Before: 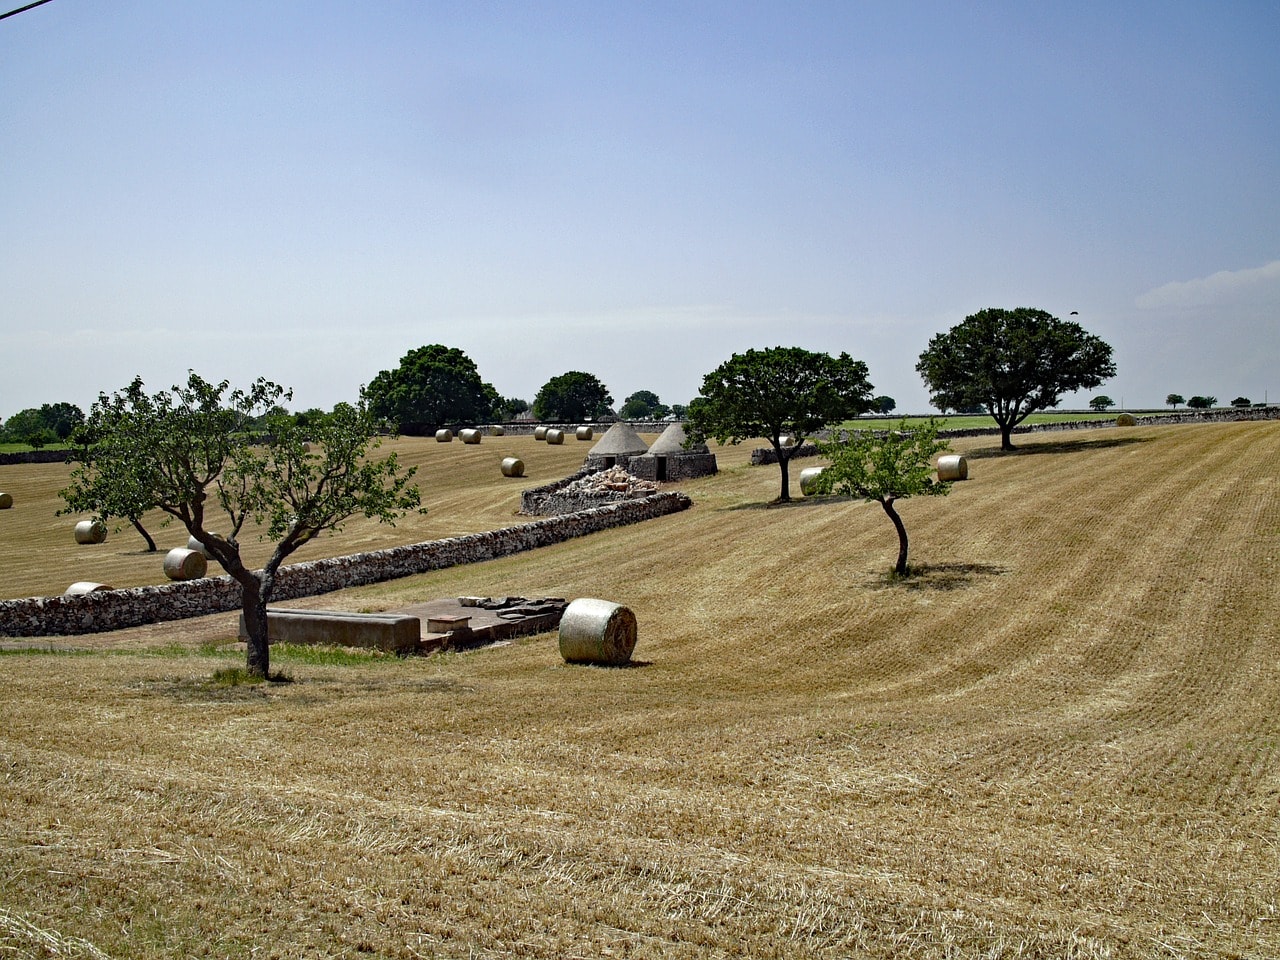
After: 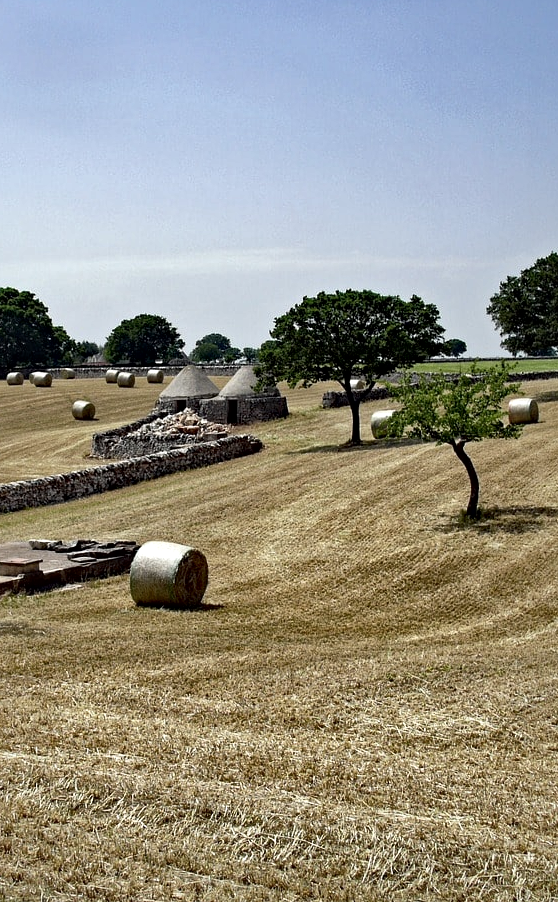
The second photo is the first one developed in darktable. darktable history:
local contrast: mode bilateral grid, contrast 20, coarseness 50, detail 179%, midtone range 0.2
crop: left 33.526%, top 6.02%, right 22.866%
color zones: curves: ch0 [(0, 0.5) (0.143, 0.52) (0.286, 0.5) (0.429, 0.5) (0.571, 0.5) (0.714, 0.5) (0.857, 0.5) (1, 0.5)]; ch1 [(0, 0.489) (0.155, 0.45) (0.286, 0.466) (0.429, 0.5) (0.571, 0.5) (0.714, 0.5) (0.857, 0.5) (1, 0.489)]
